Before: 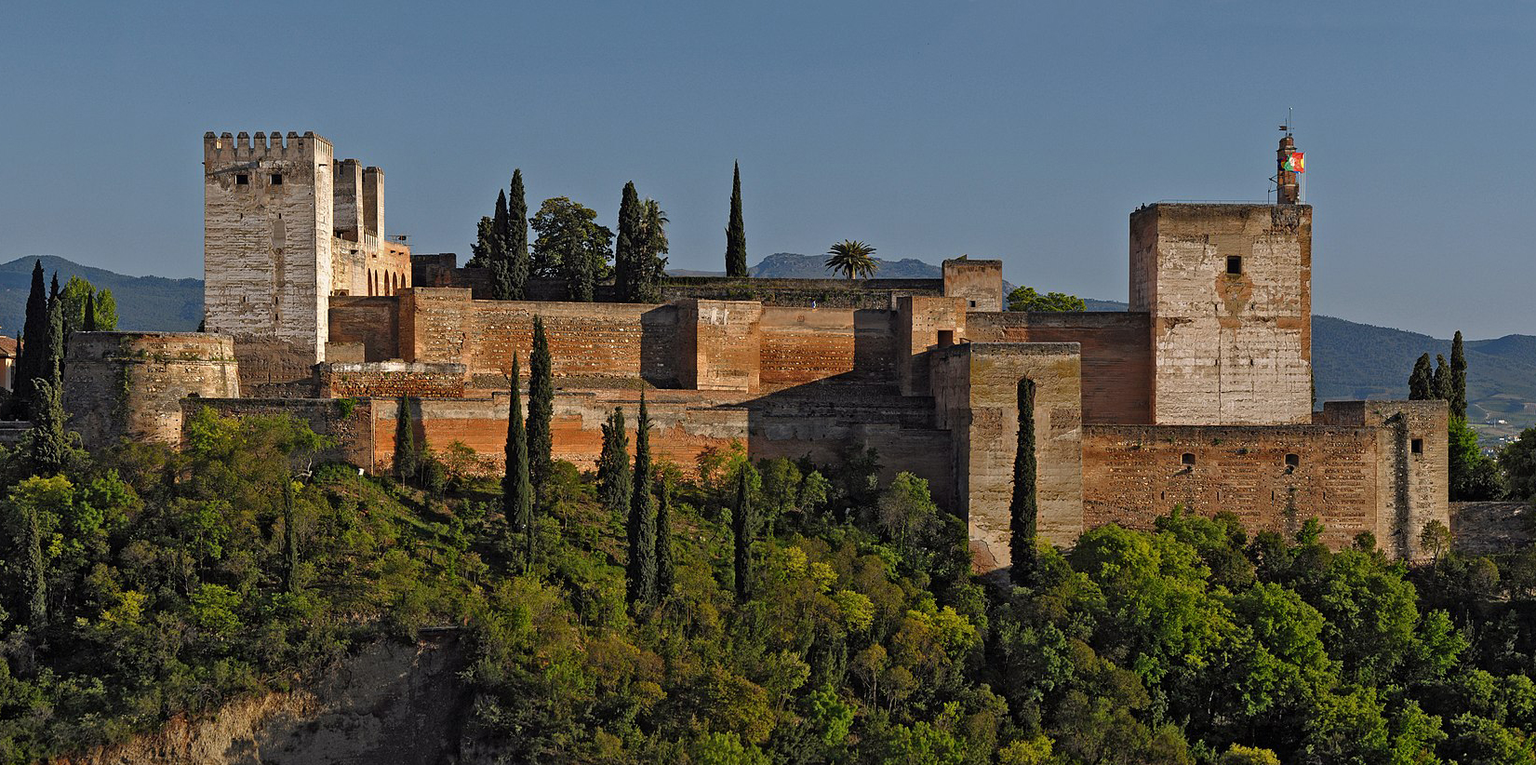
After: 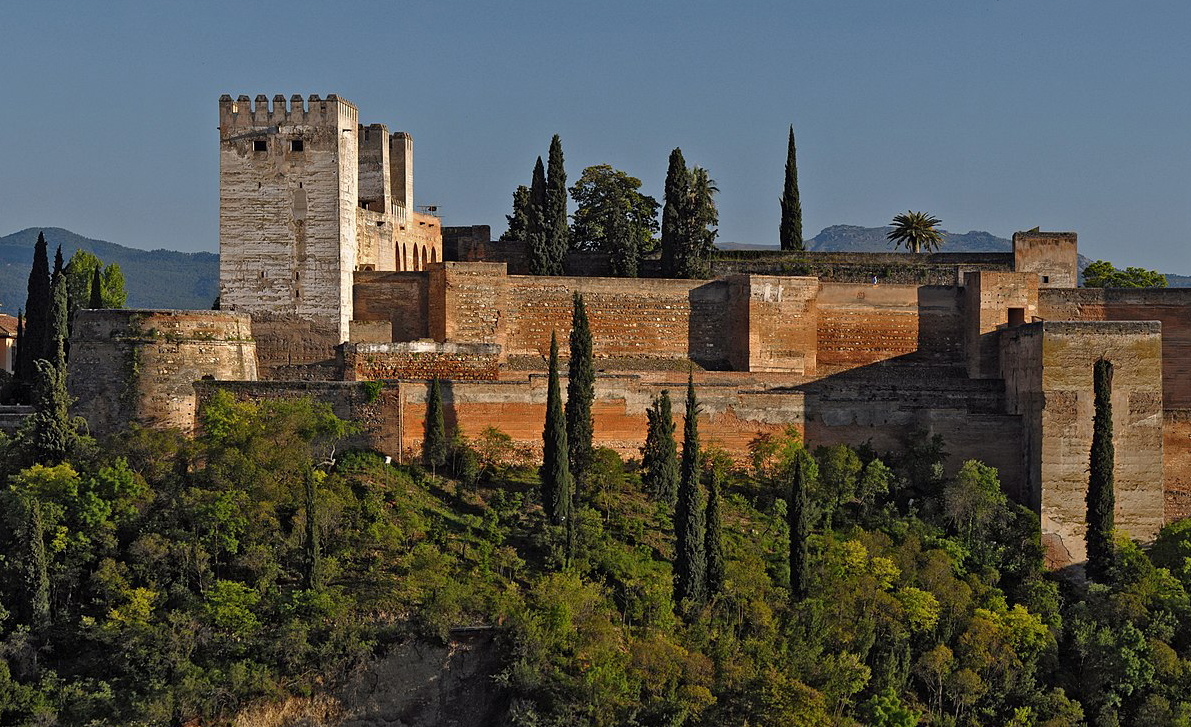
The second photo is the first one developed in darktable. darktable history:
crop: top 5.802%, right 27.834%, bottom 5.688%
